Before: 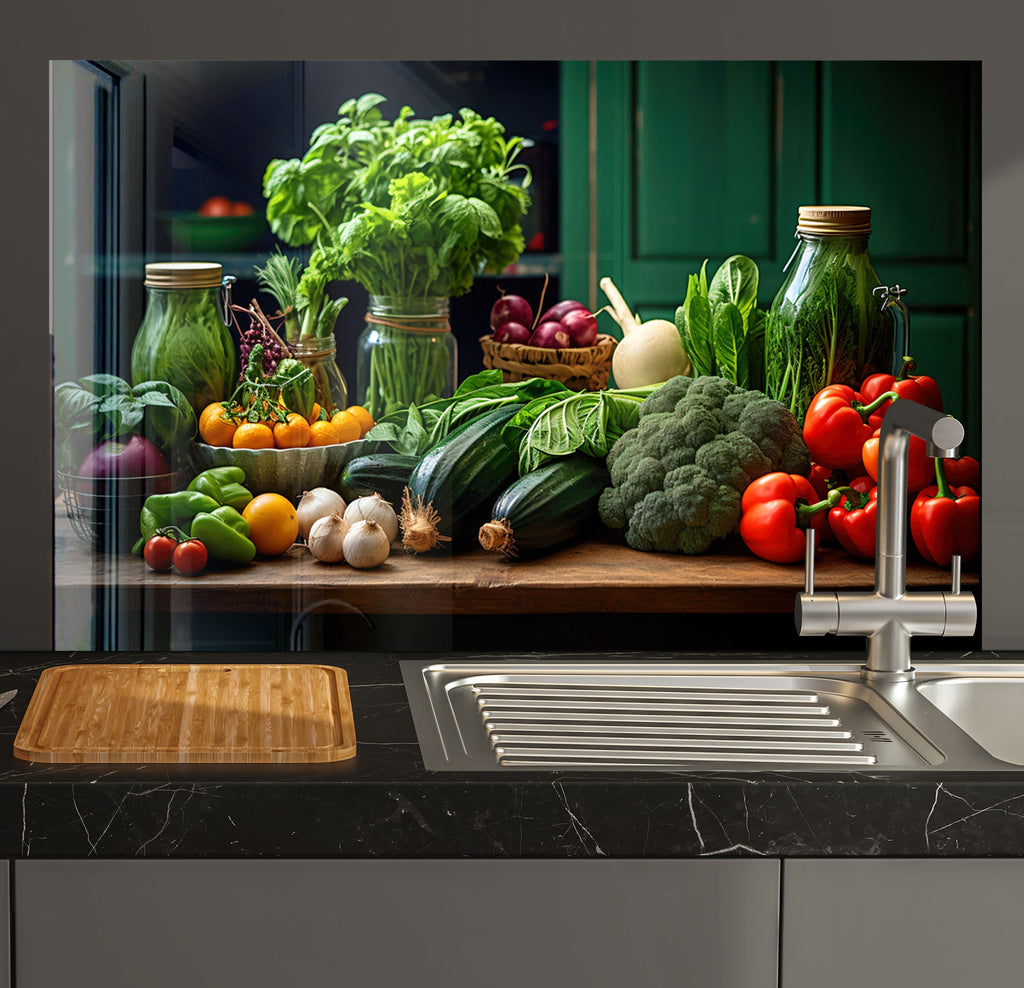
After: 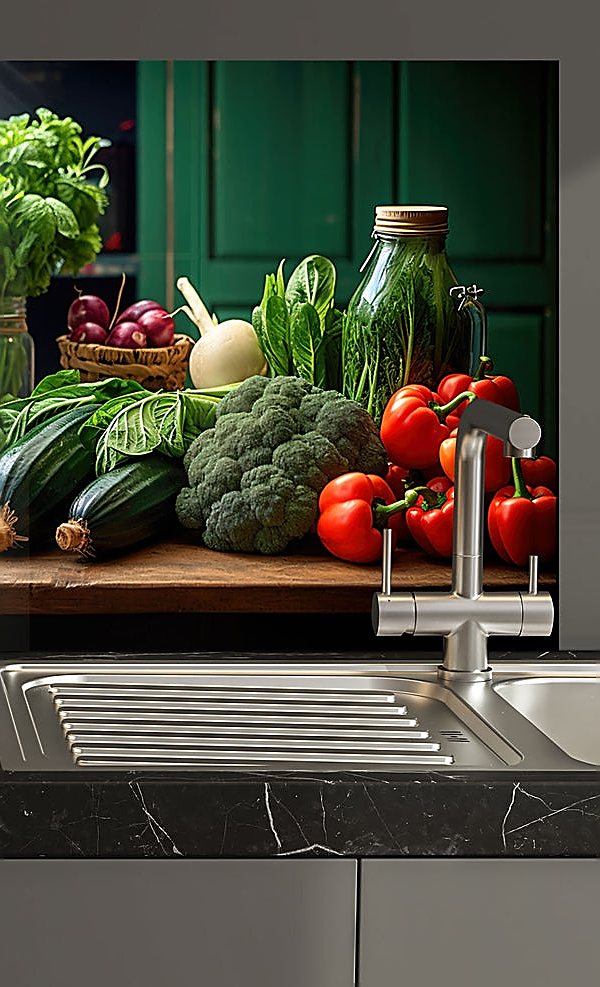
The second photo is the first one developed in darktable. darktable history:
crop: left 41.402%
sharpen: radius 1.4, amount 1.25, threshold 0.7
